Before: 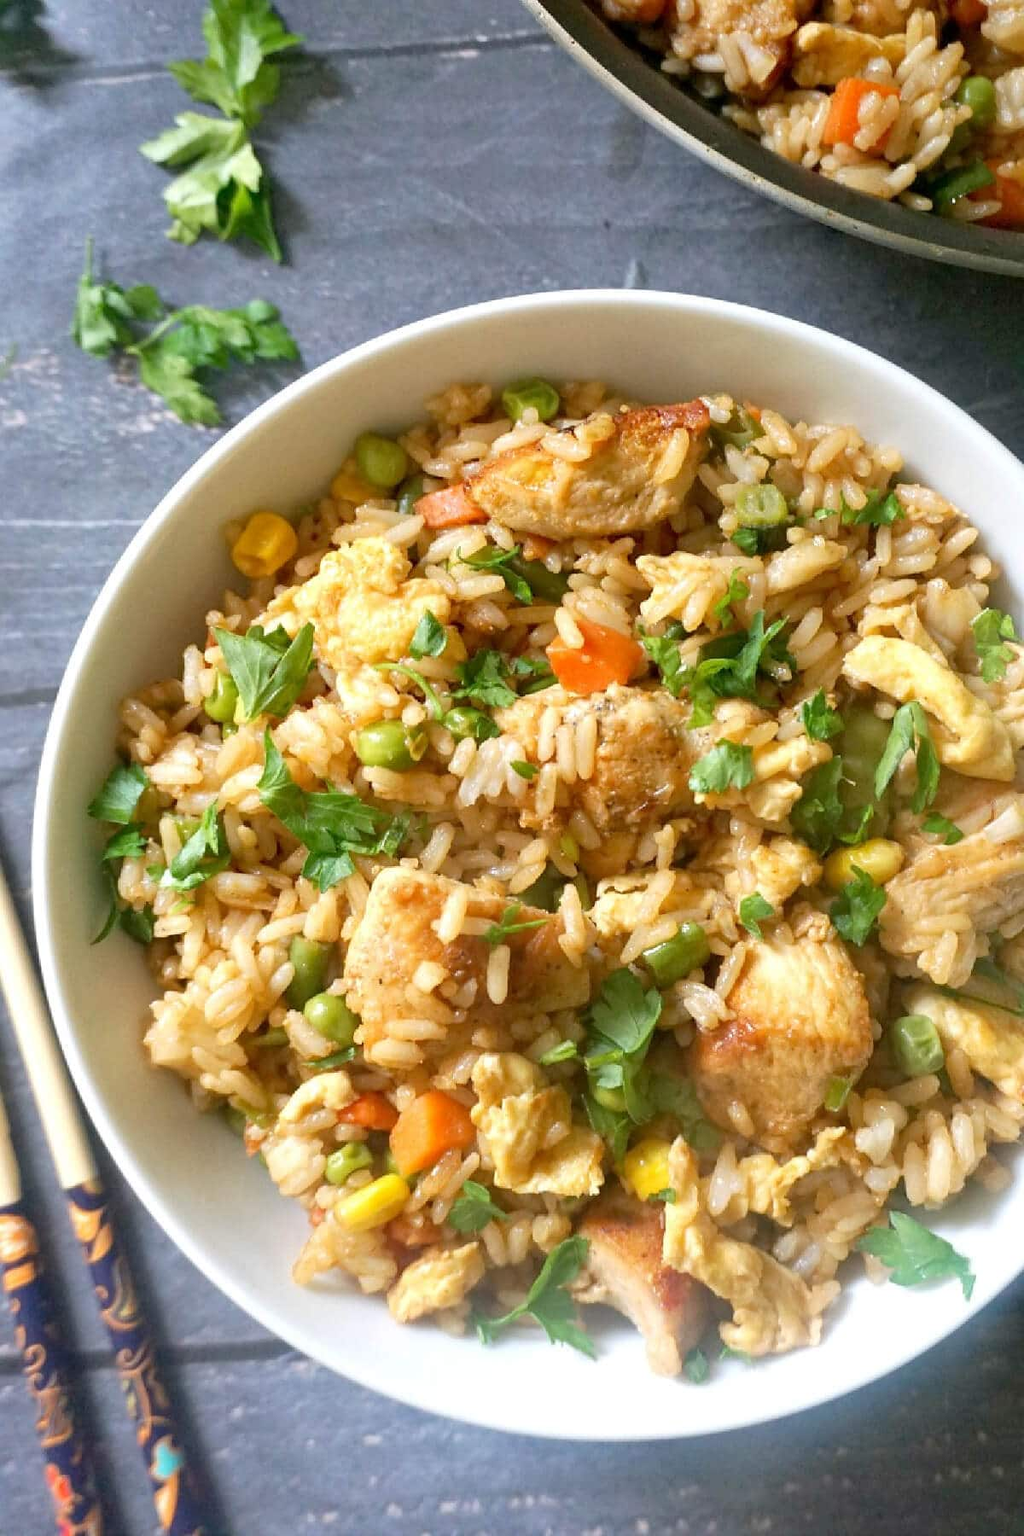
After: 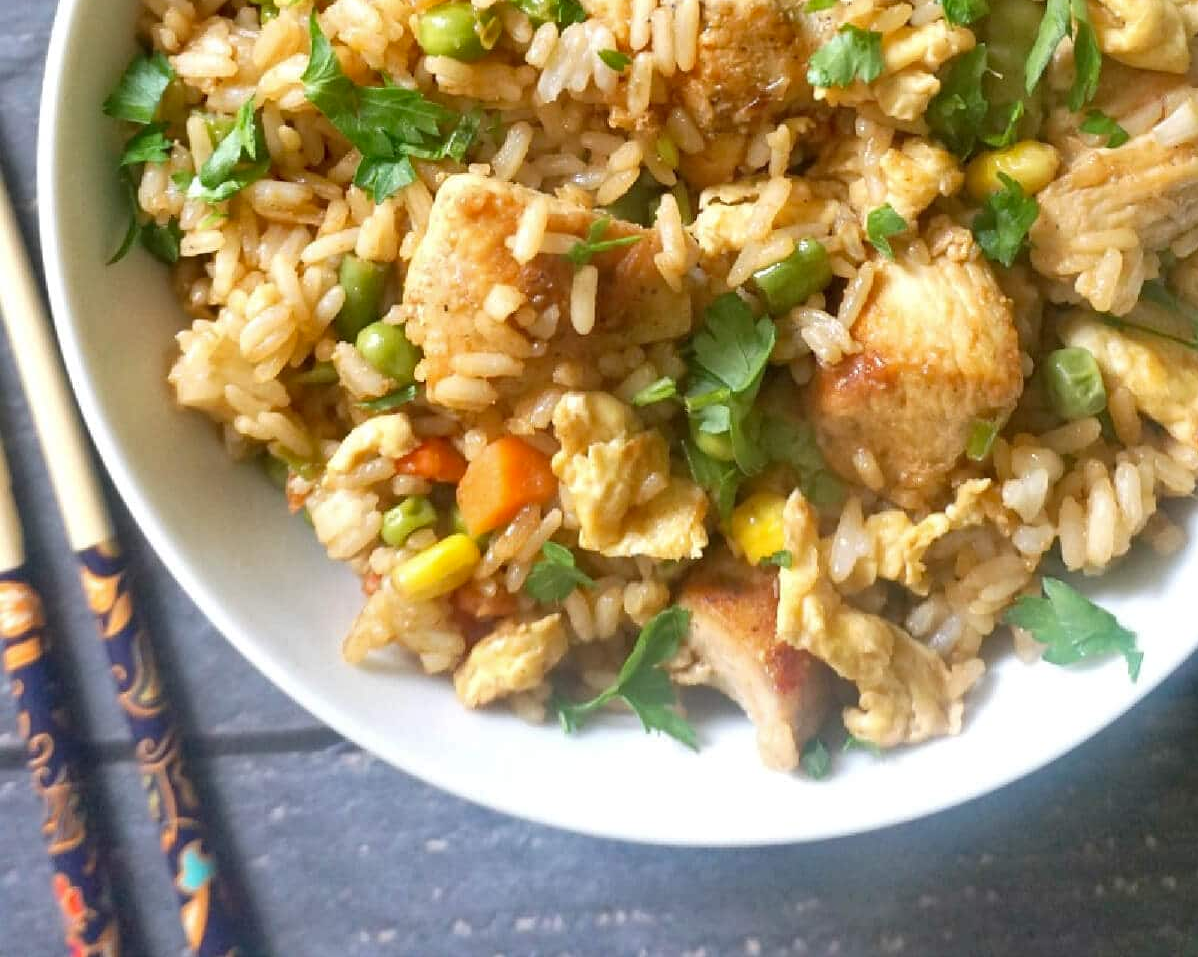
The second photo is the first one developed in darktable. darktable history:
crop and rotate: top 46.79%, right 0.09%
shadows and highlights: shadows 47.72, highlights -41.23, soften with gaussian
